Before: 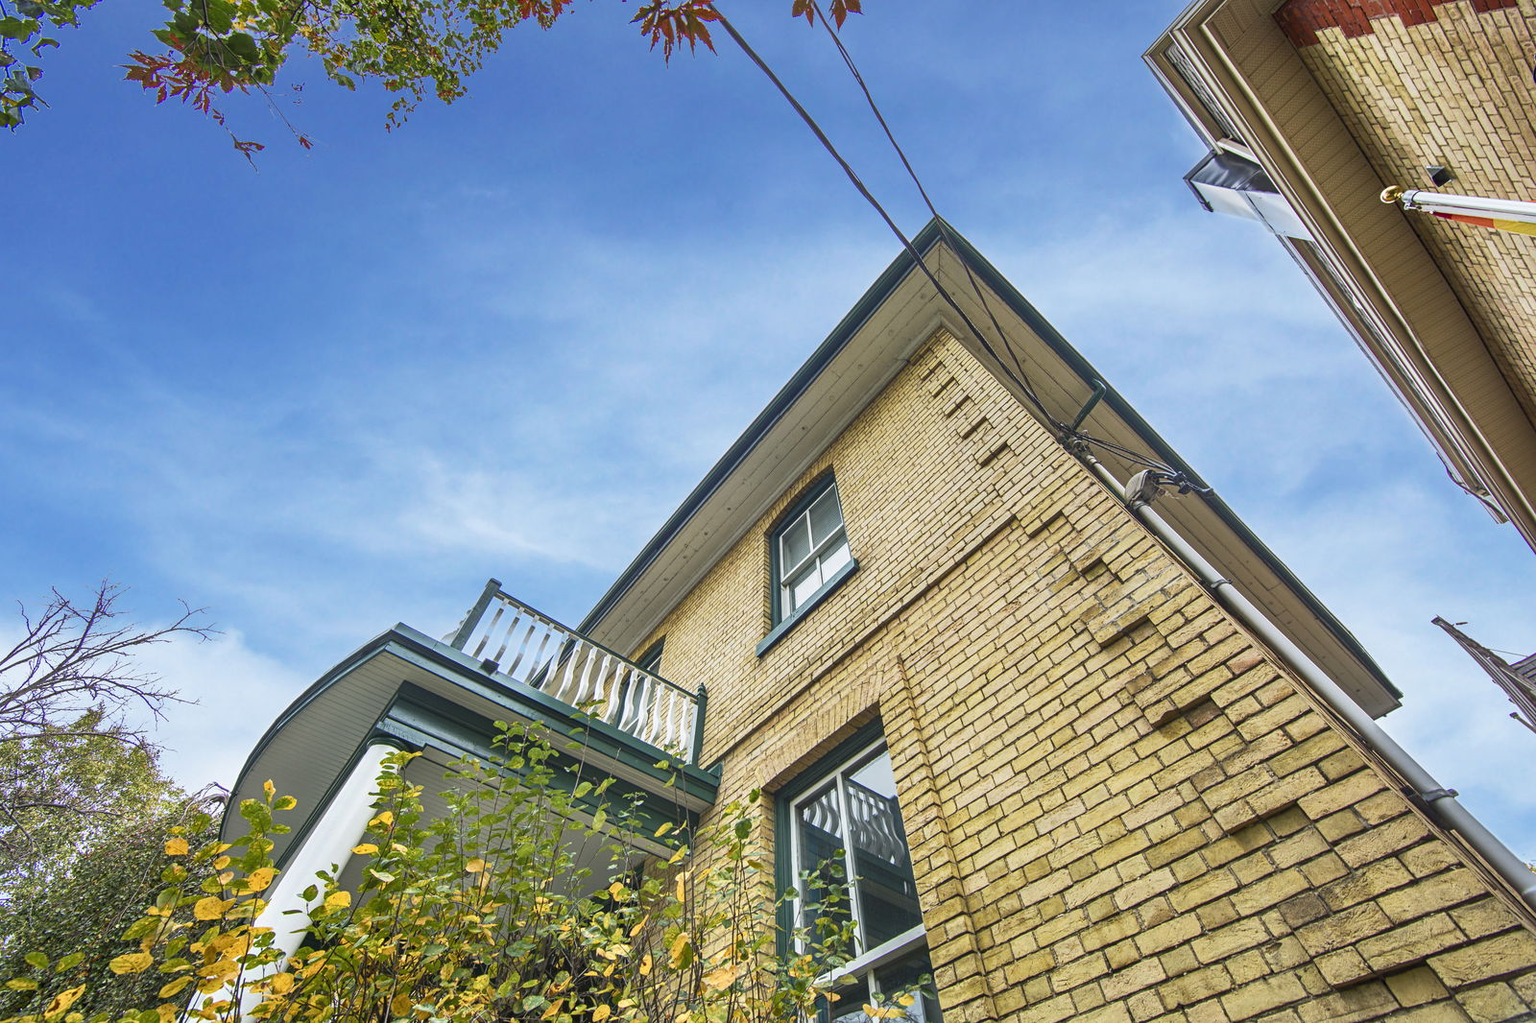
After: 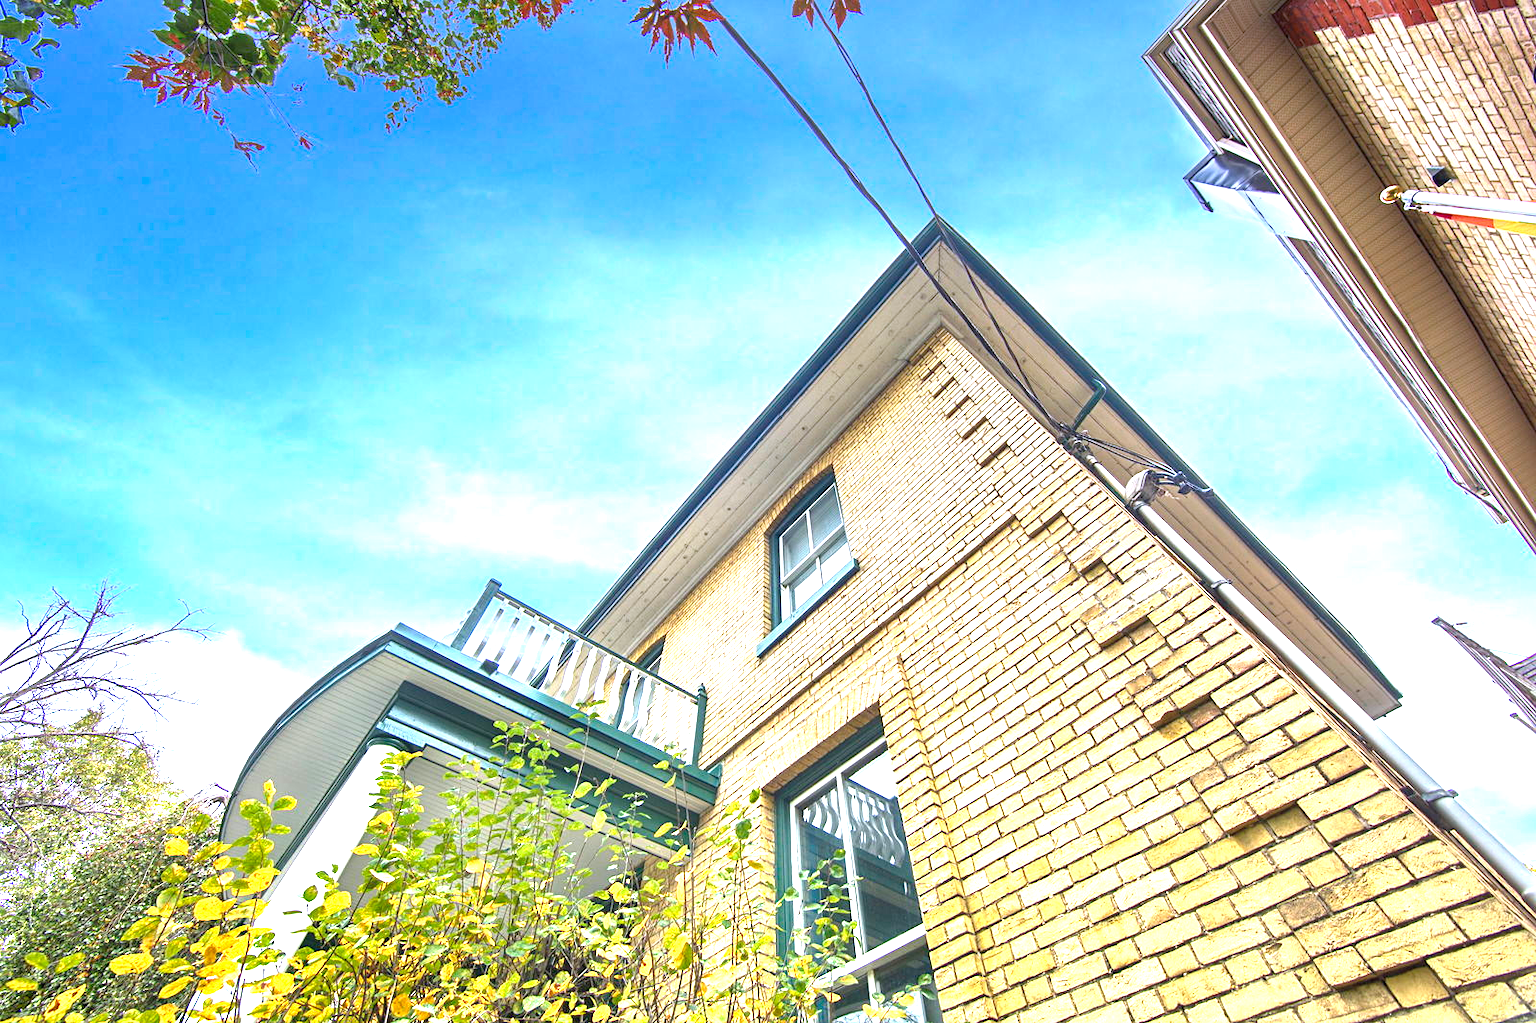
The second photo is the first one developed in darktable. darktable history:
graduated density: hue 238.83°, saturation 50%
exposure: black level correction 0, exposure 1.7 EV, compensate exposure bias true, compensate highlight preservation false
